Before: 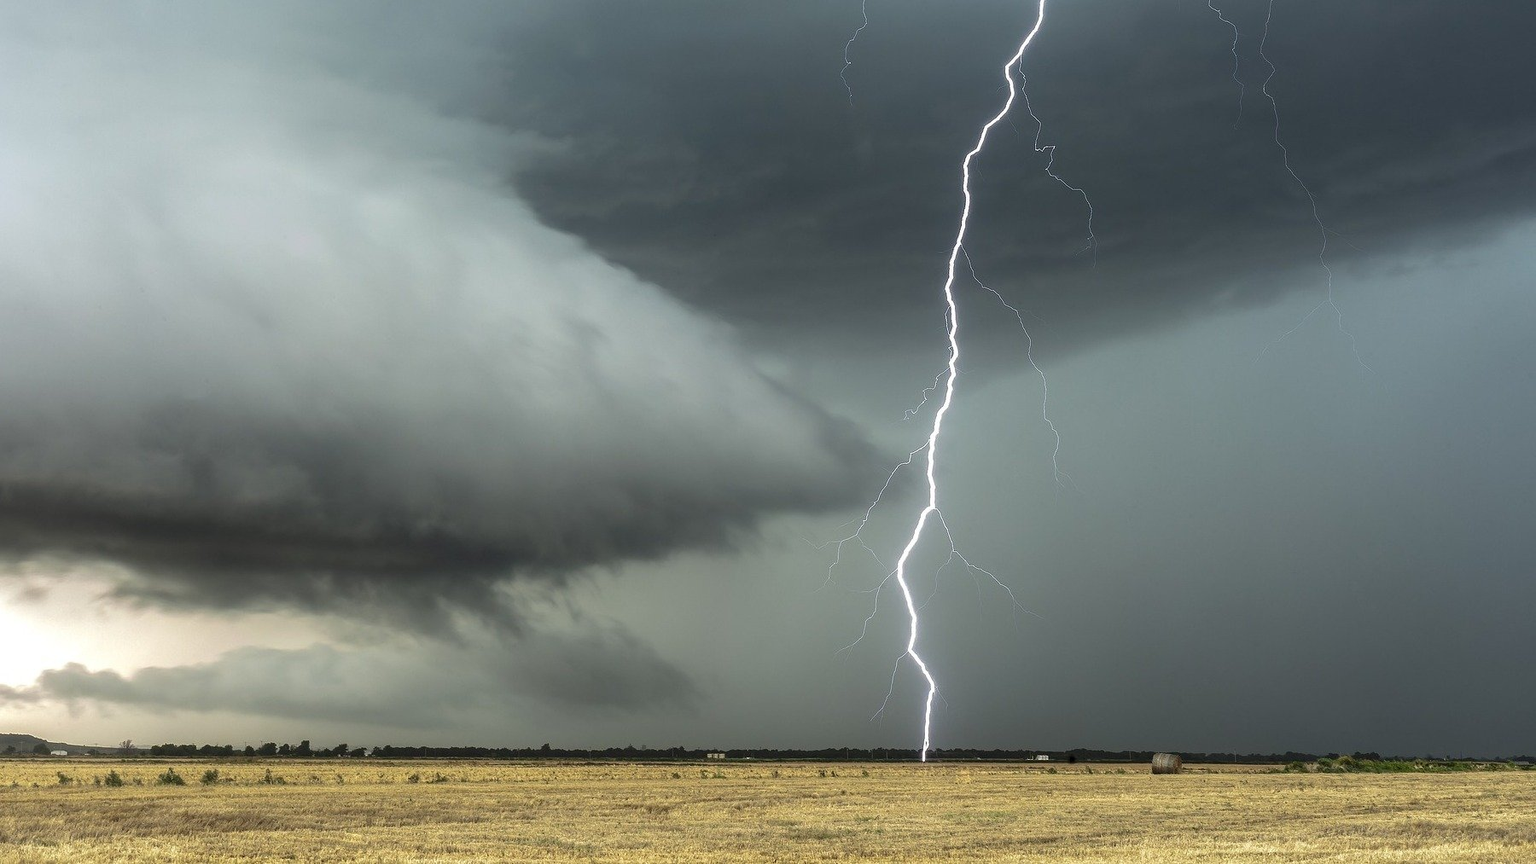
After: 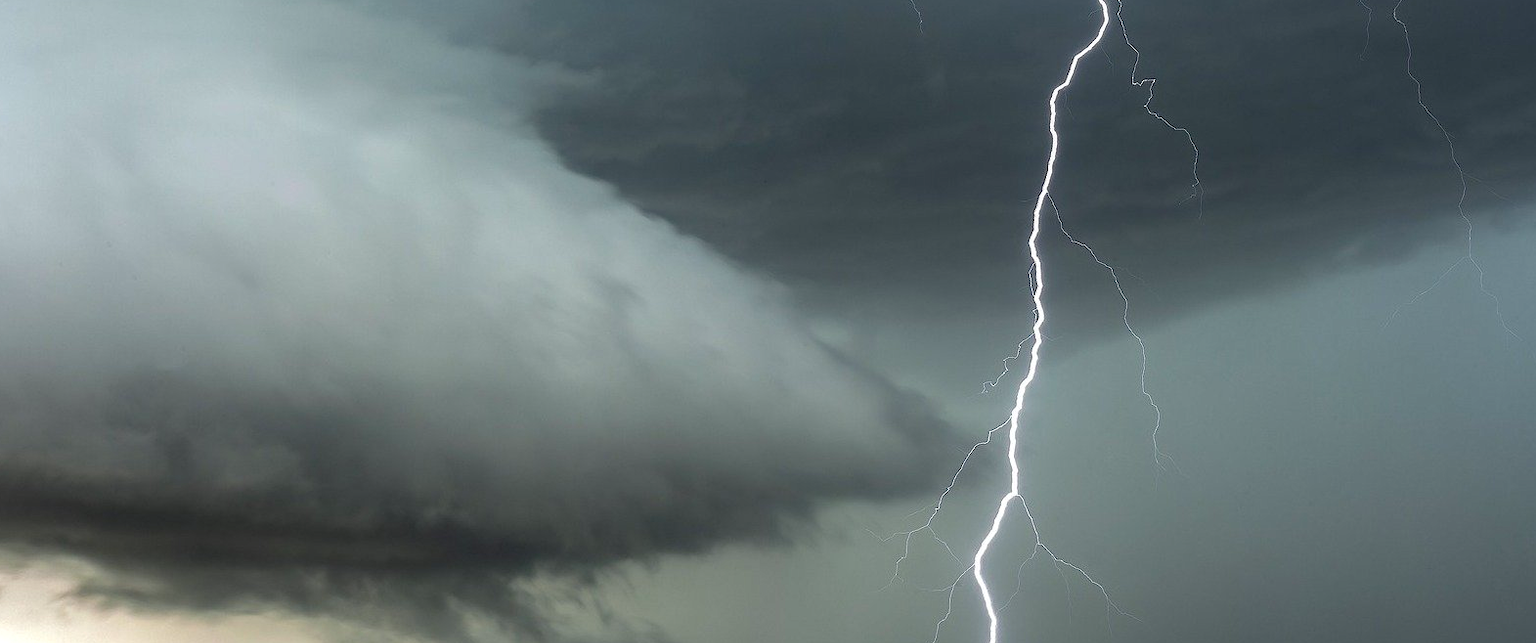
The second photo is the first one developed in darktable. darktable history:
crop: left 3.095%, top 8.905%, right 9.608%, bottom 26.09%
haze removal: compatibility mode true, adaptive false
